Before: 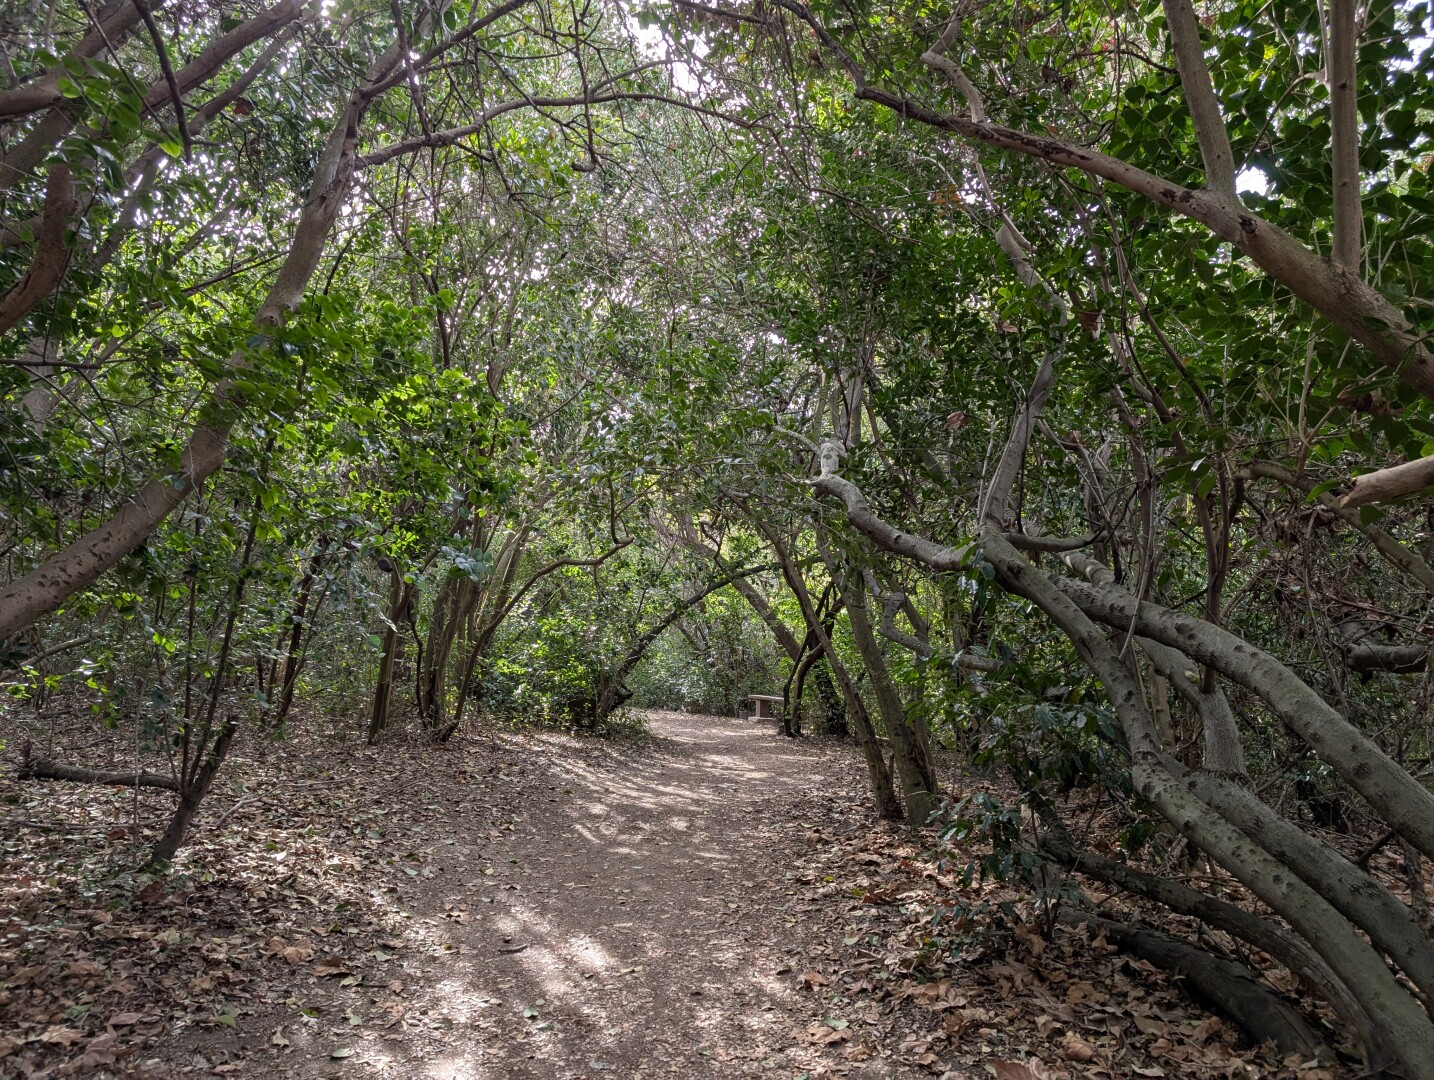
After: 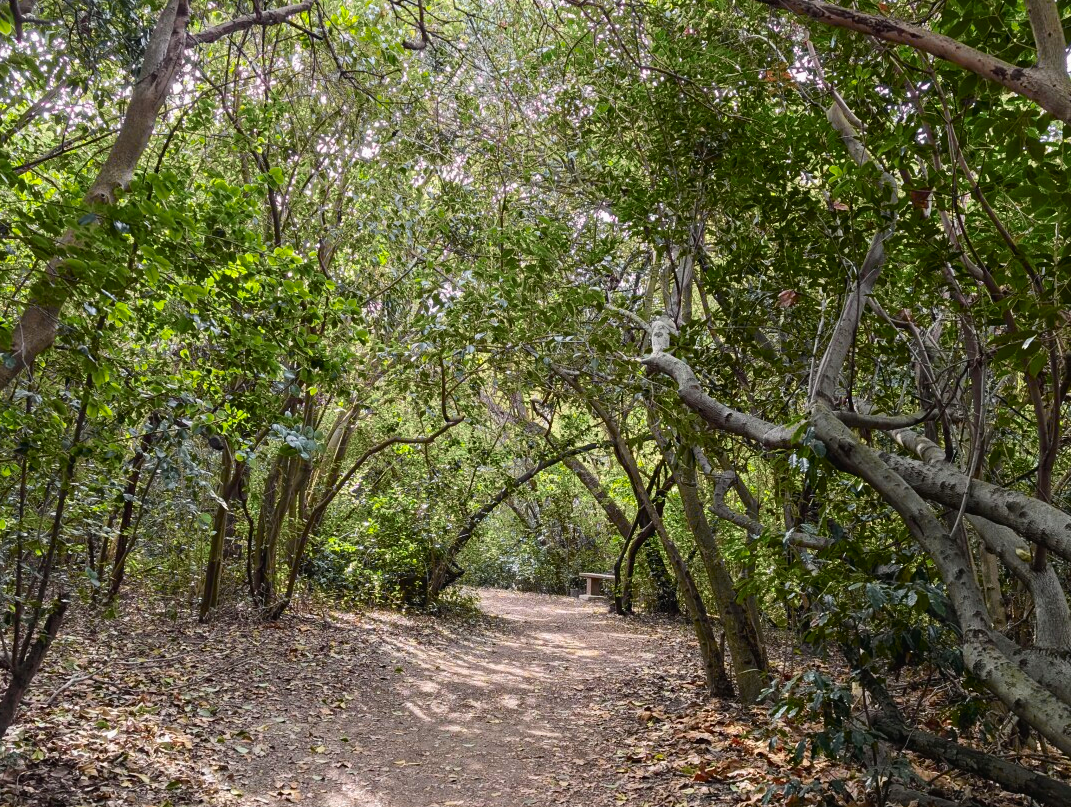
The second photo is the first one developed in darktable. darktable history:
exposure: exposure 0.4 EV, compensate highlight preservation false
tone curve: curves: ch0 [(0, 0.018) (0.036, 0.038) (0.15, 0.131) (0.27, 0.247) (0.545, 0.561) (0.761, 0.761) (1, 0.919)]; ch1 [(0, 0) (0.179, 0.173) (0.322, 0.32) (0.429, 0.431) (0.502, 0.5) (0.519, 0.522) (0.562, 0.588) (0.625, 0.67) (0.711, 0.745) (1, 1)]; ch2 [(0, 0) (0.29, 0.295) (0.404, 0.436) (0.497, 0.499) (0.521, 0.523) (0.561, 0.605) (0.657, 0.655) (0.712, 0.764) (1, 1)], color space Lab, independent channels, preserve colors none
crop and rotate: left 11.831%, top 11.346%, right 13.429%, bottom 13.899%
